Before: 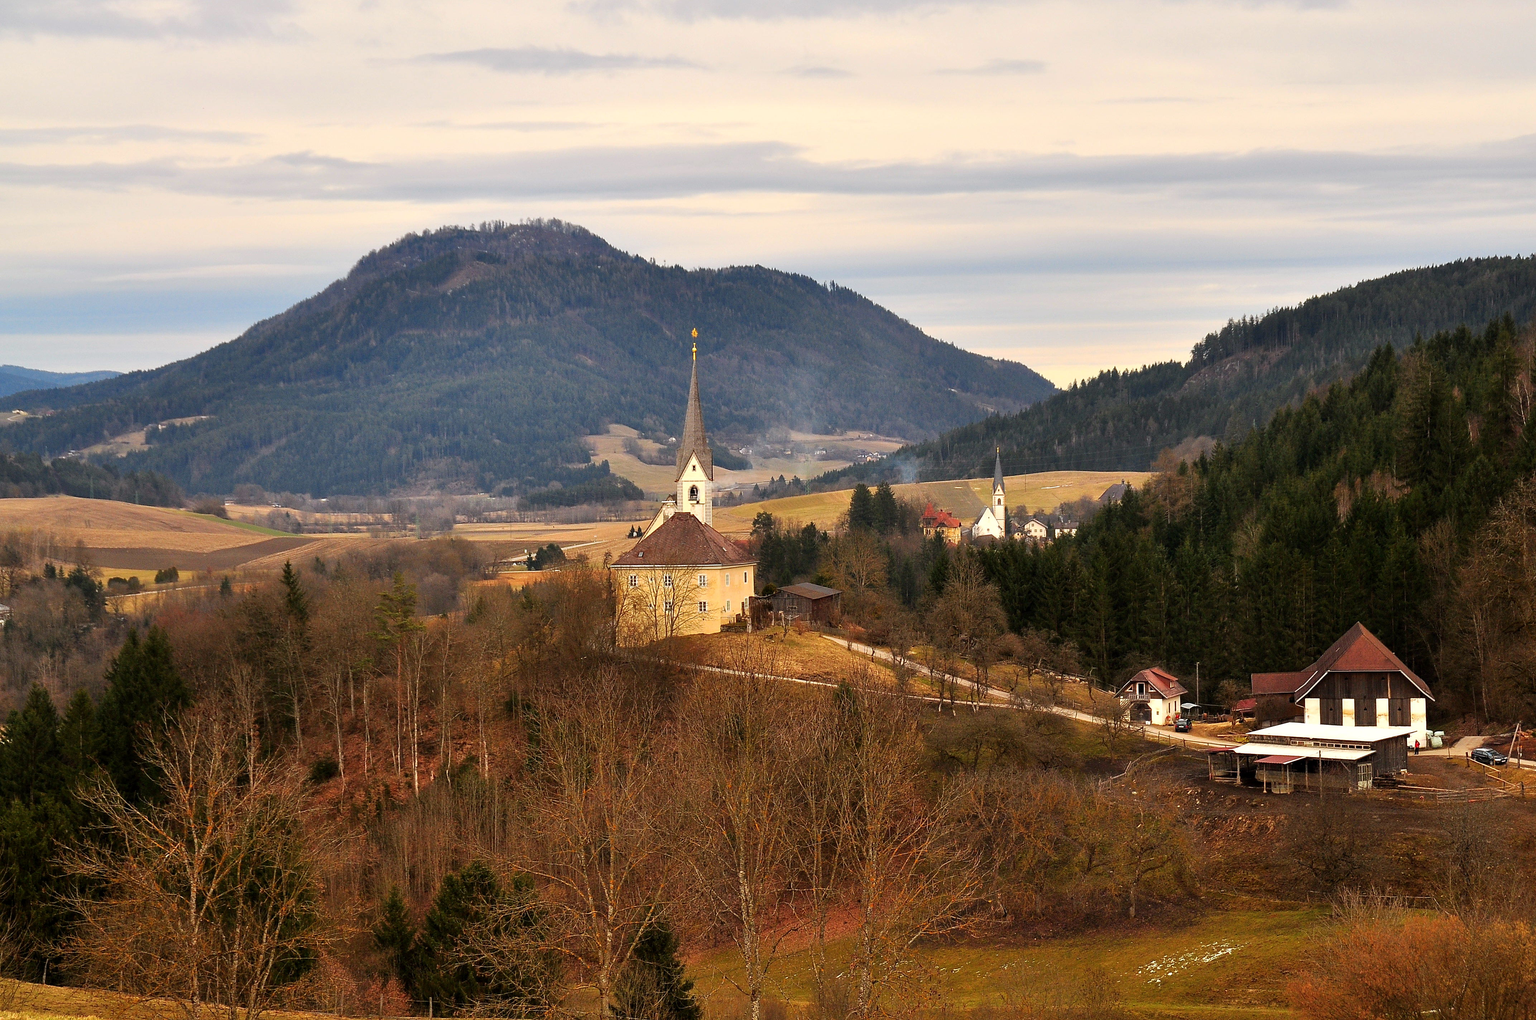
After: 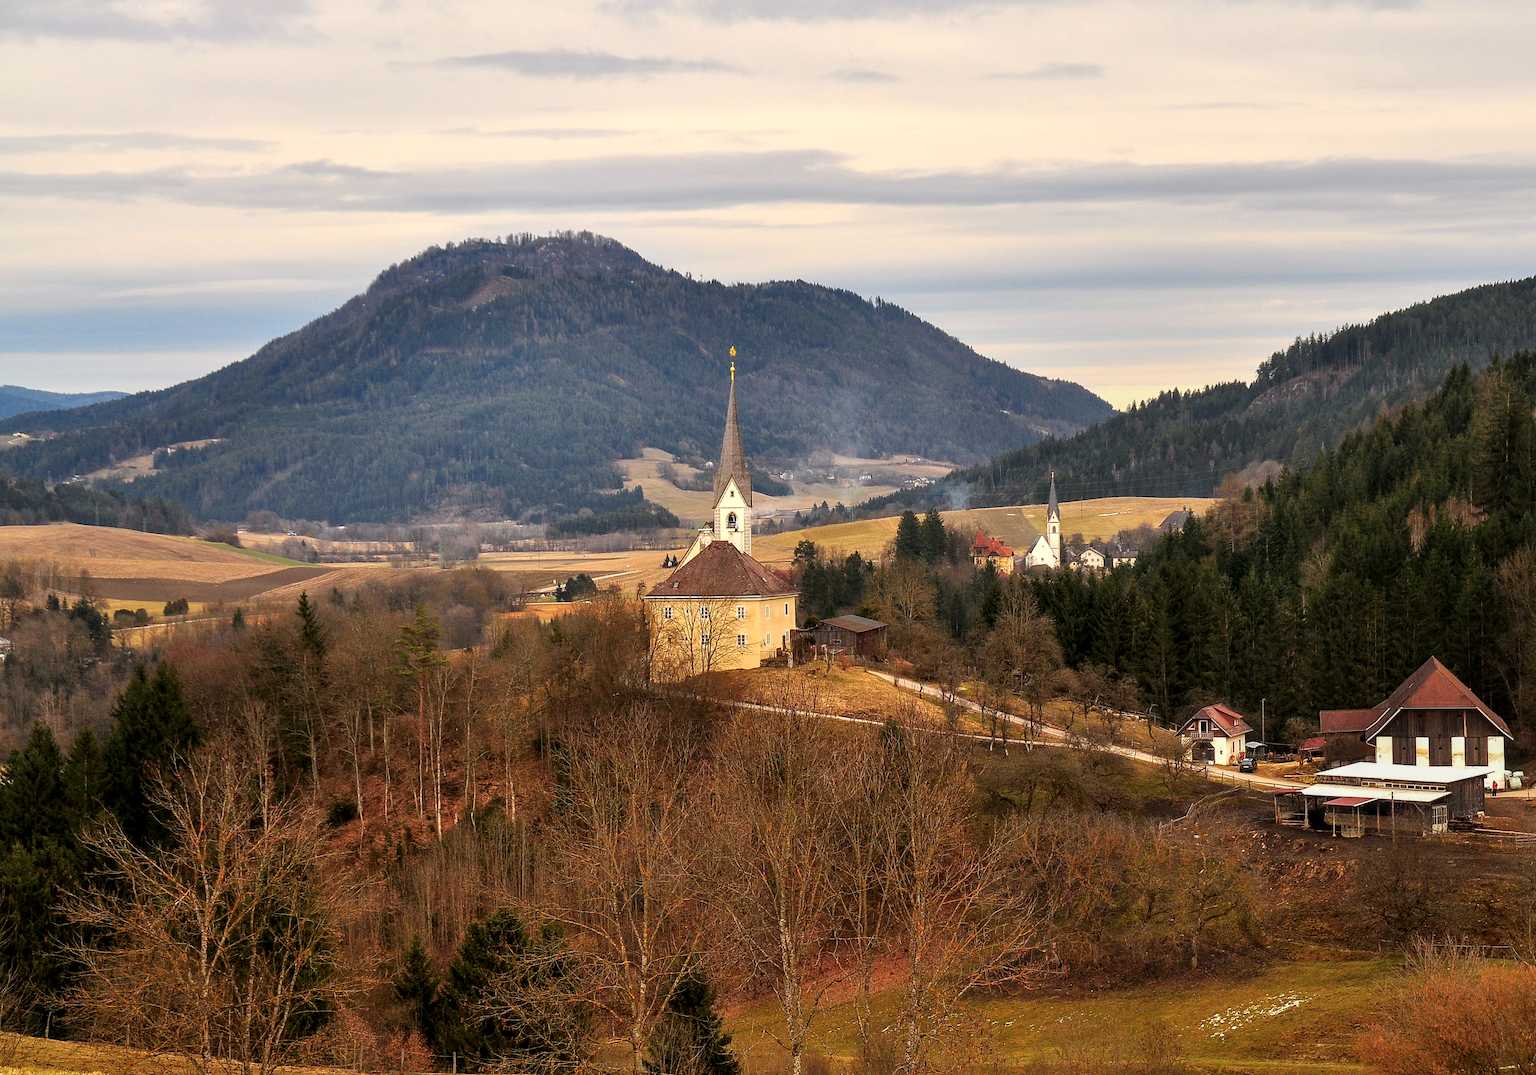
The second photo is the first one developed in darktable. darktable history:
local contrast: on, module defaults
crop and rotate: right 5.167%
